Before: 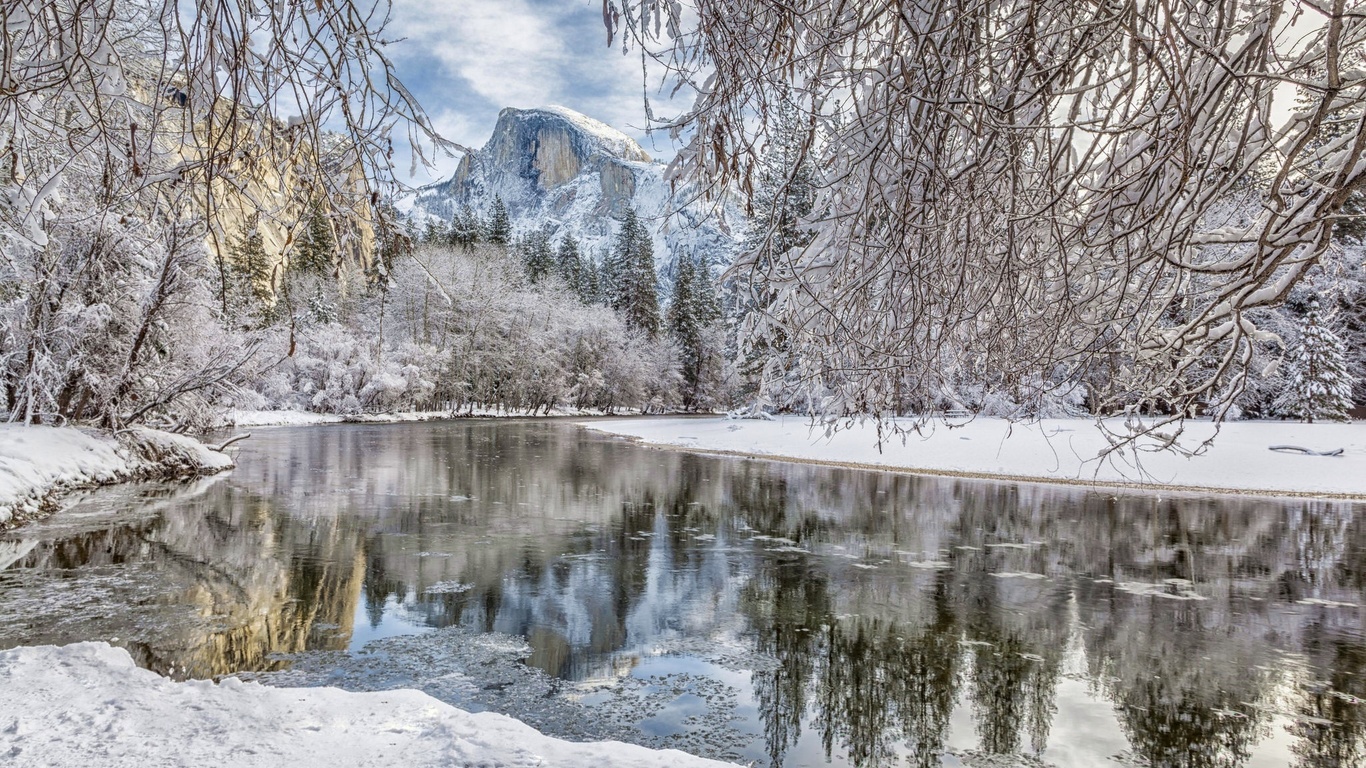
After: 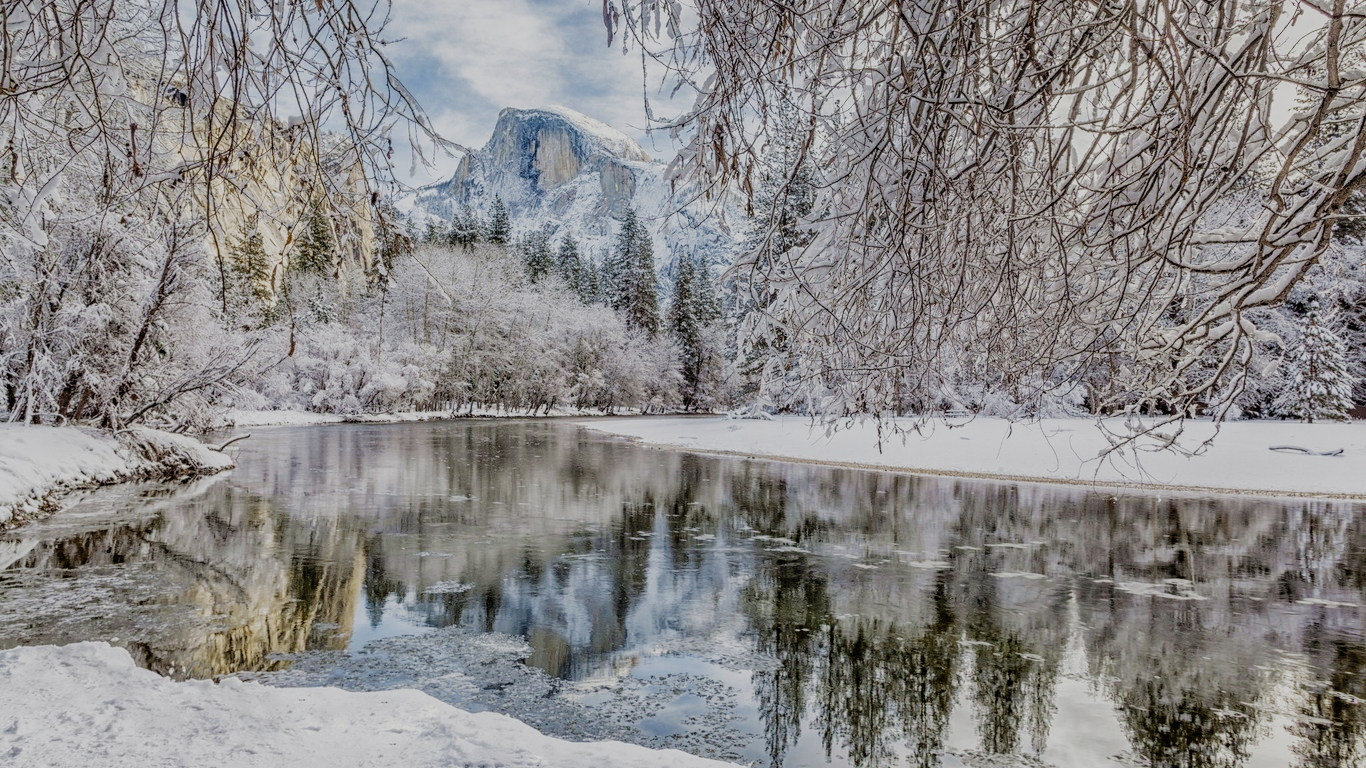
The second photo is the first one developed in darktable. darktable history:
filmic rgb: black relative exposure -6.74 EV, white relative exposure 4.56 EV, hardness 3.23, add noise in highlights 0, preserve chrominance no, color science v3 (2019), use custom middle-gray values true, contrast in highlights soft
